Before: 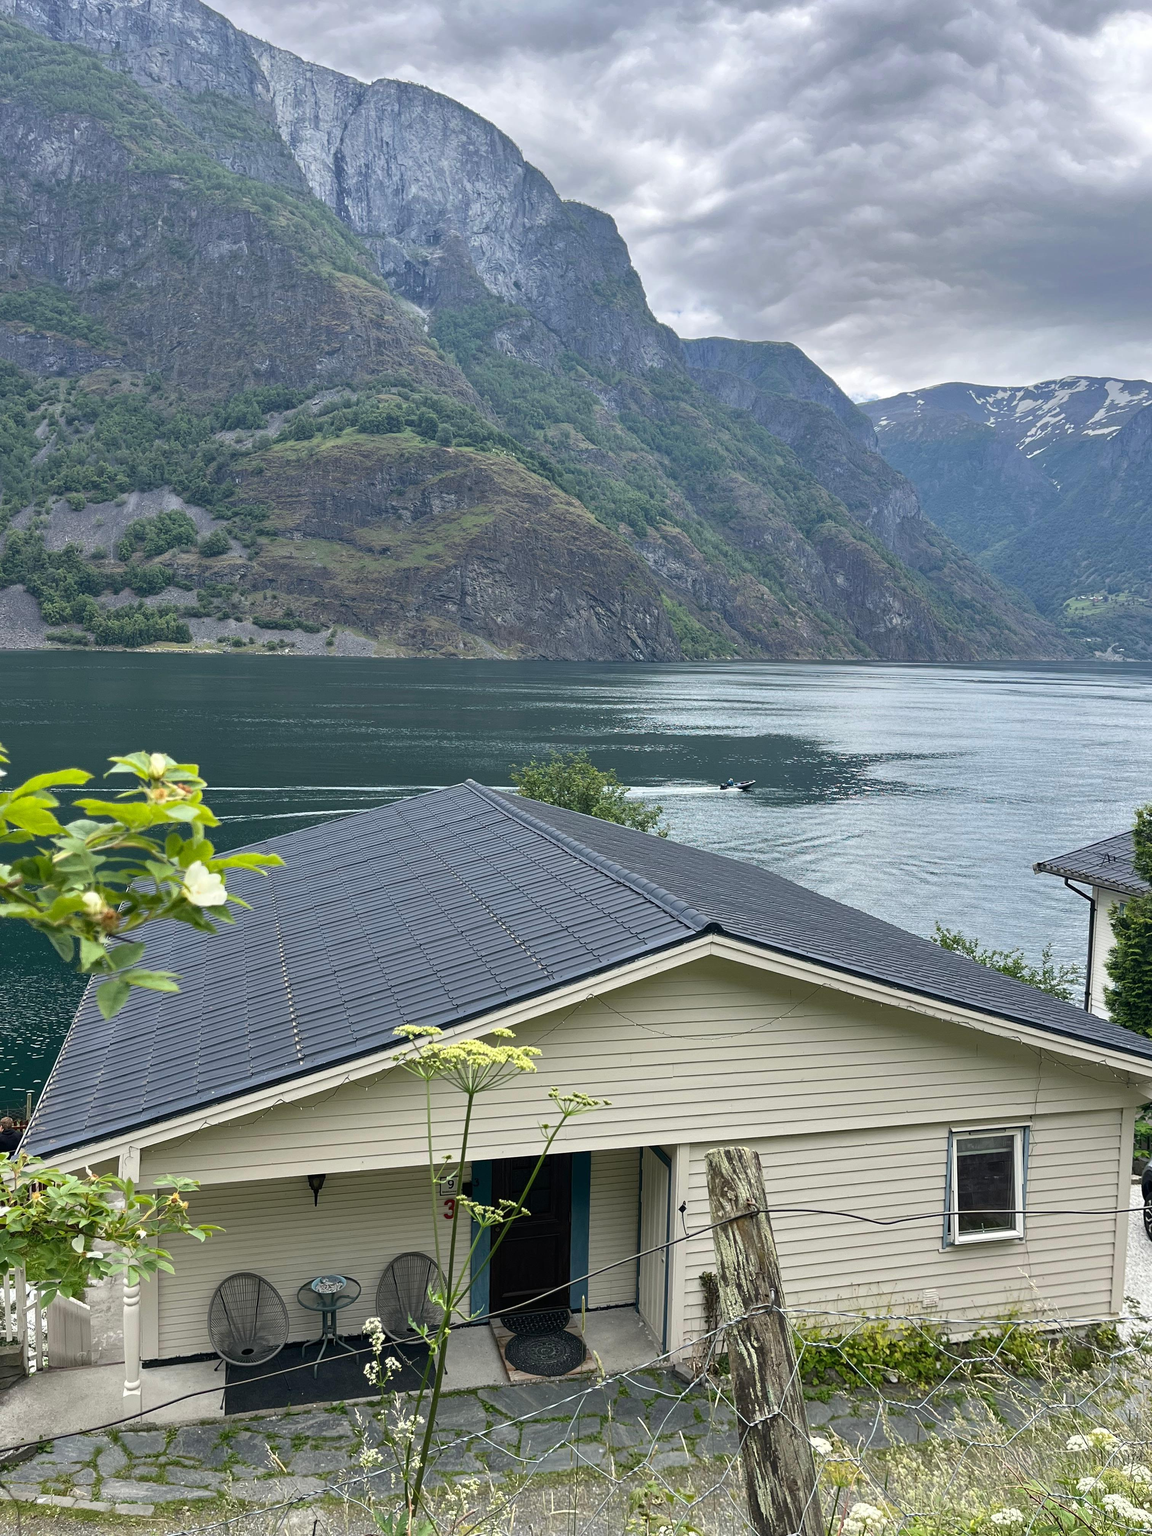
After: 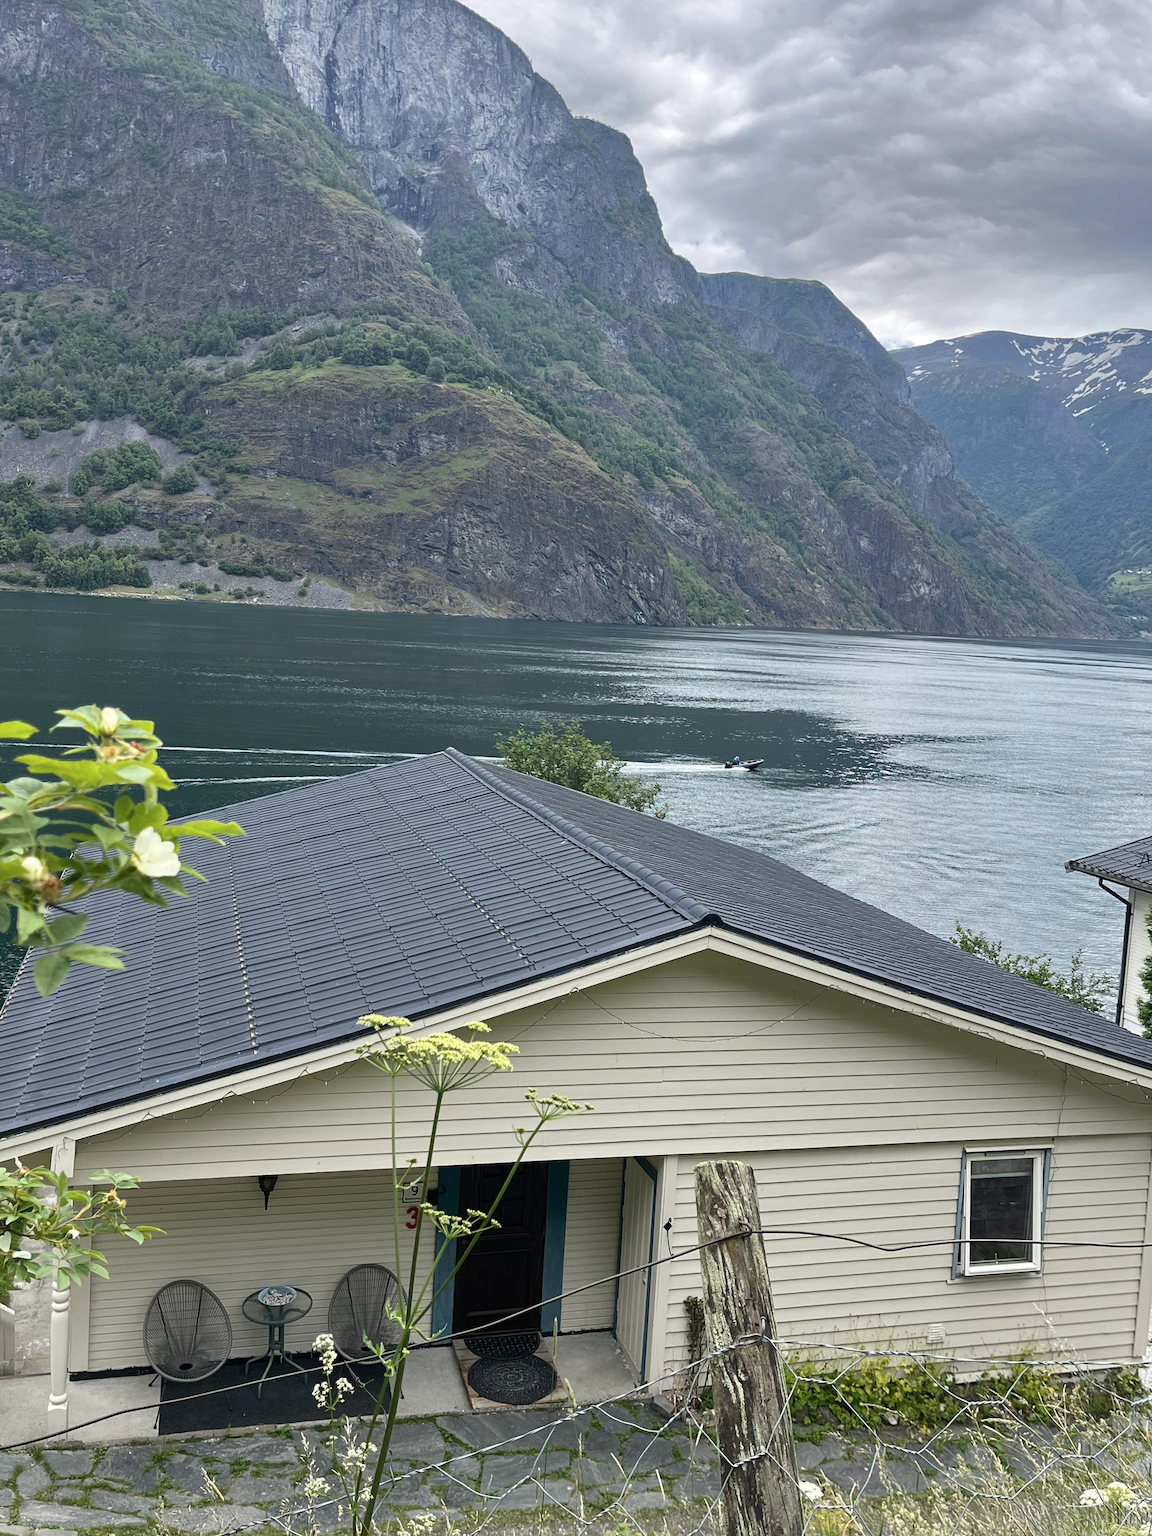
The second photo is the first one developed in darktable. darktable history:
crop and rotate: angle -1.96°, left 3.097%, top 4.154%, right 1.586%, bottom 0.529%
contrast brightness saturation: saturation -0.1
